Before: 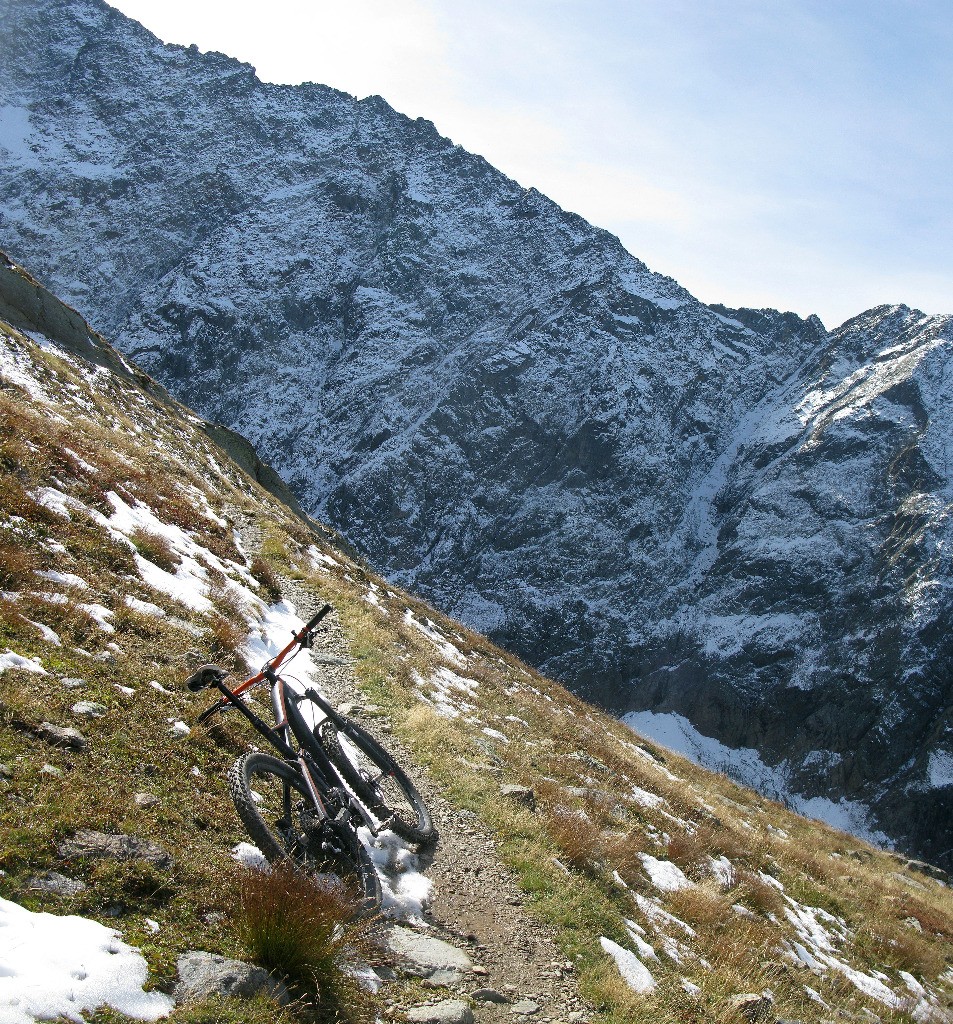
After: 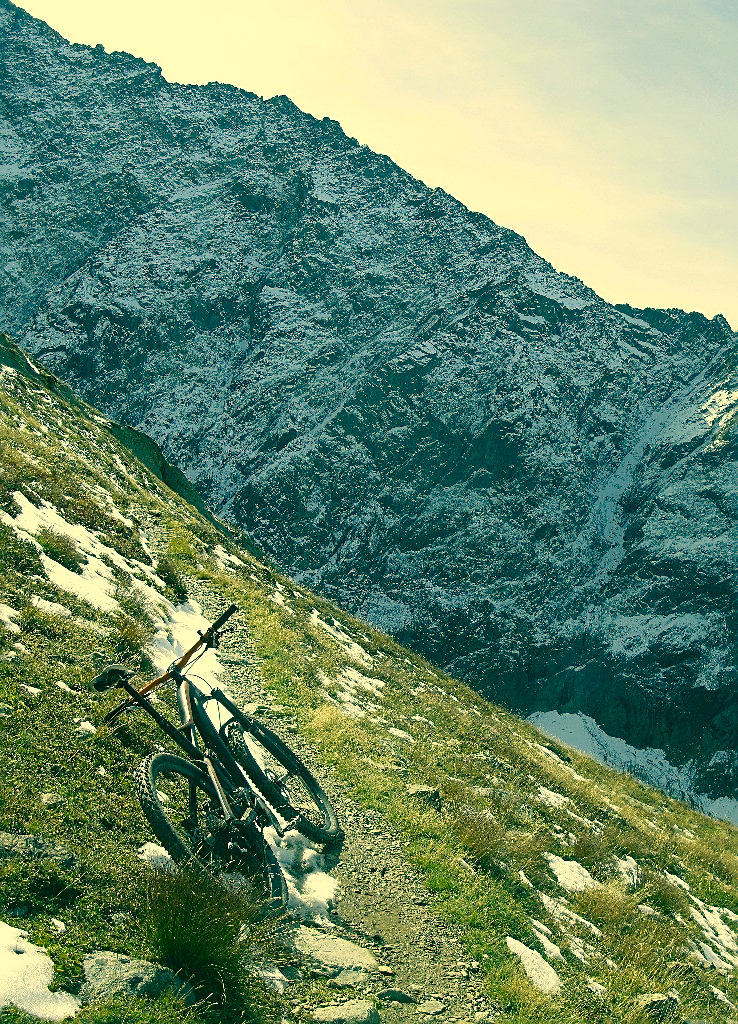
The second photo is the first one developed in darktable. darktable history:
color correction: highlights a* 1.83, highlights b* 34.02, shadows a* -36.68, shadows b* -5.48
crop: left 9.88%, right 12.664%
sharpen: on, module defaults
